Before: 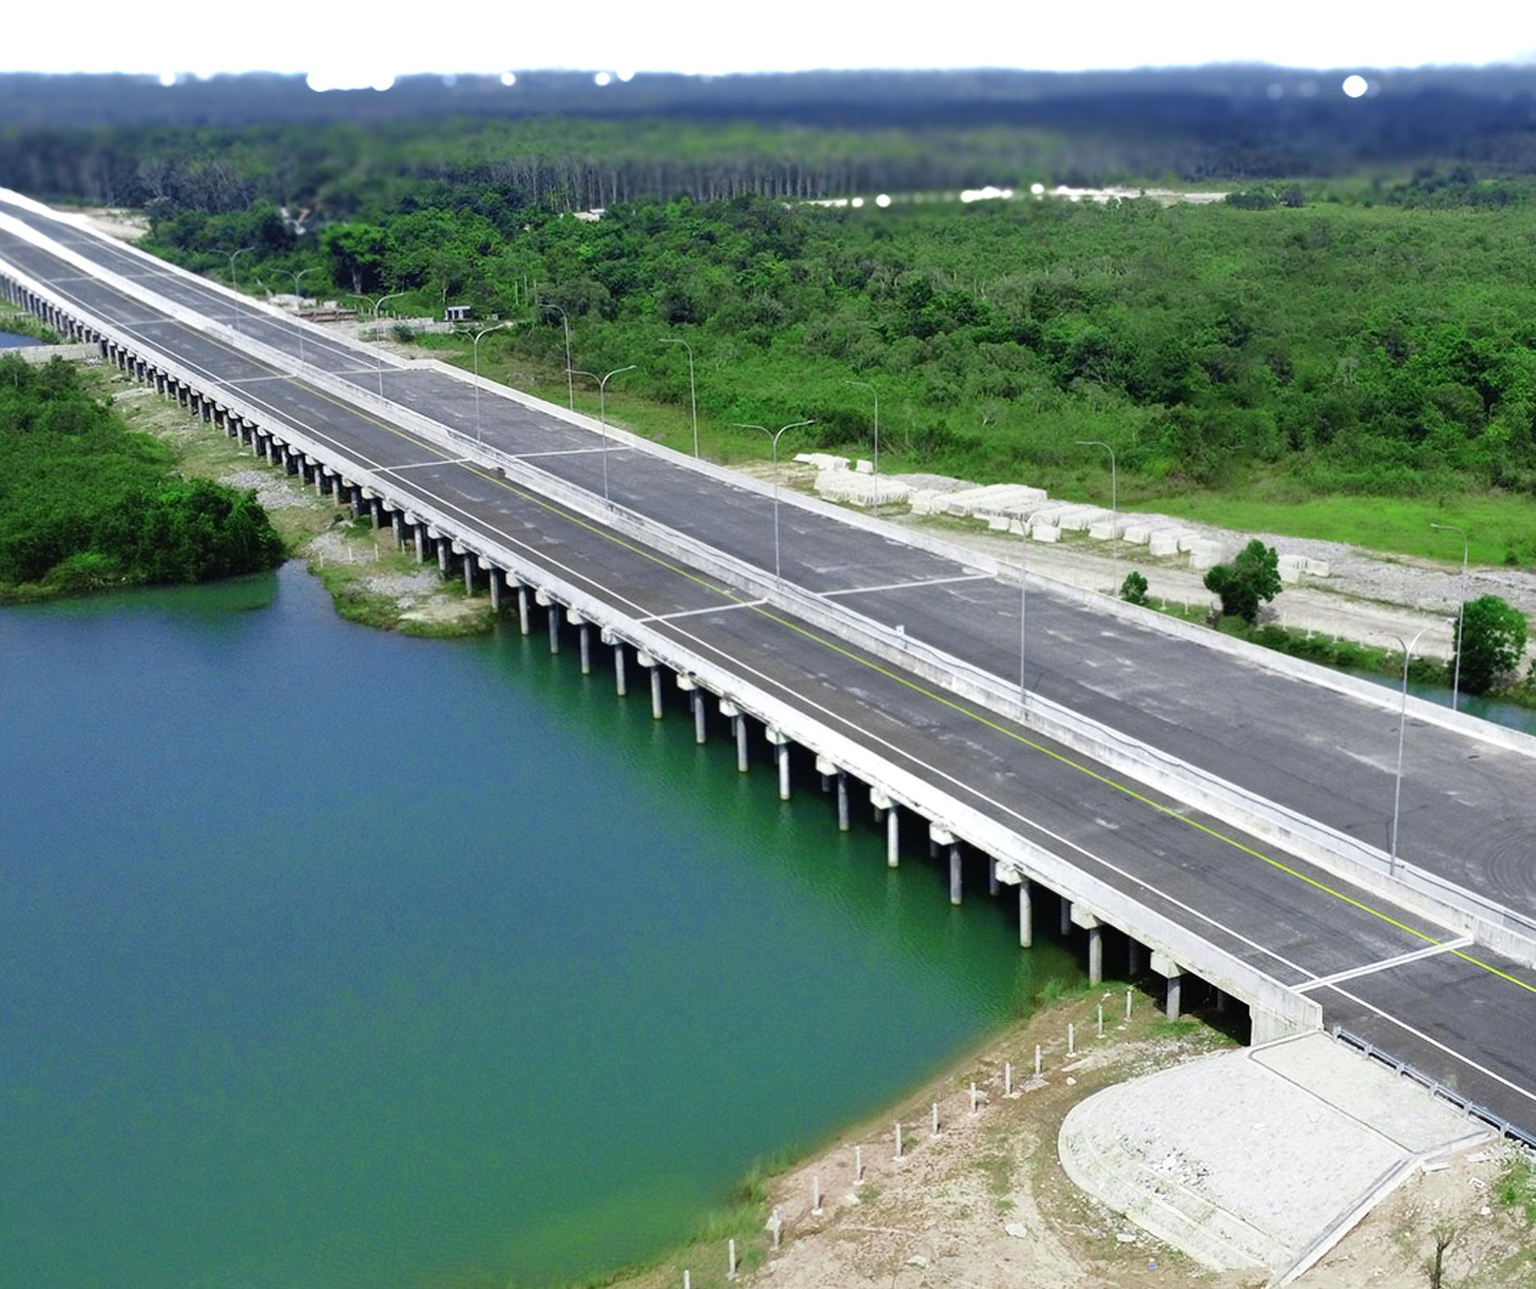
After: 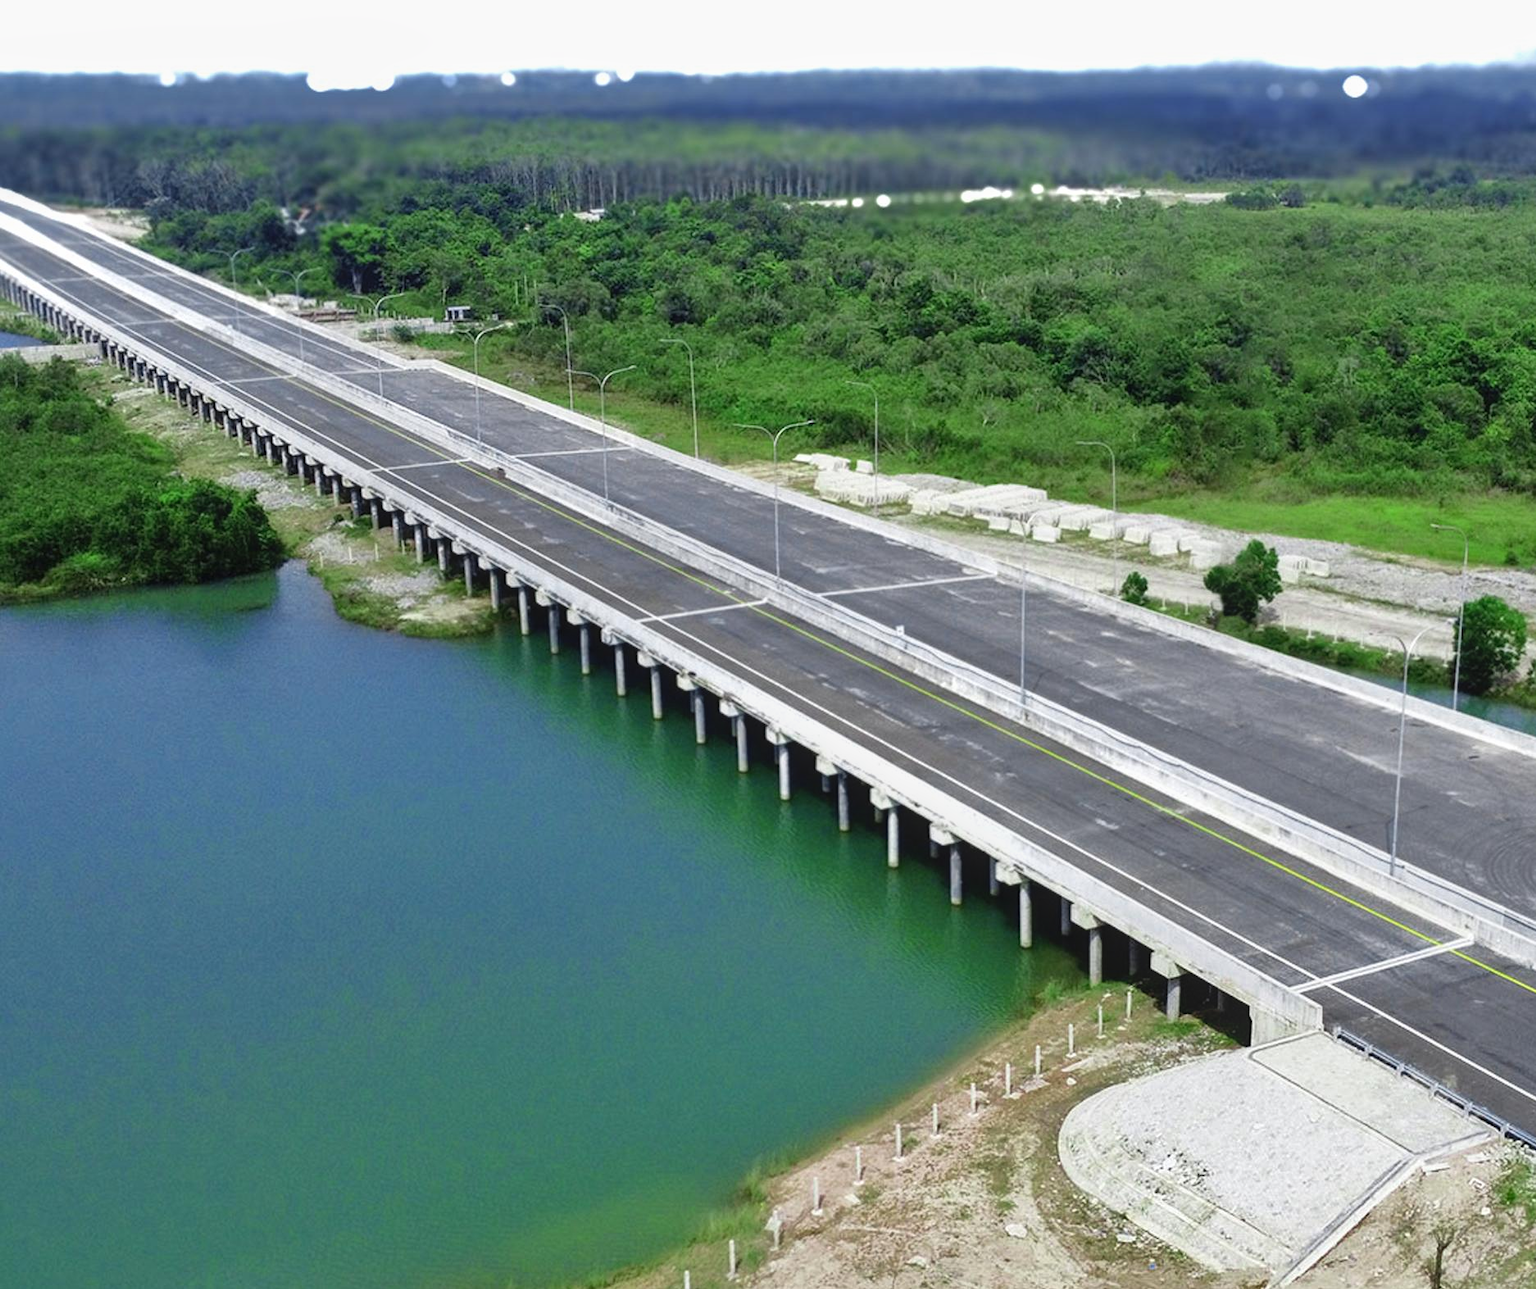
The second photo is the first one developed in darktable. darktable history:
shadows and highlights: low approximation 0.01, soften with gaussian
local contrast: detail 110%
